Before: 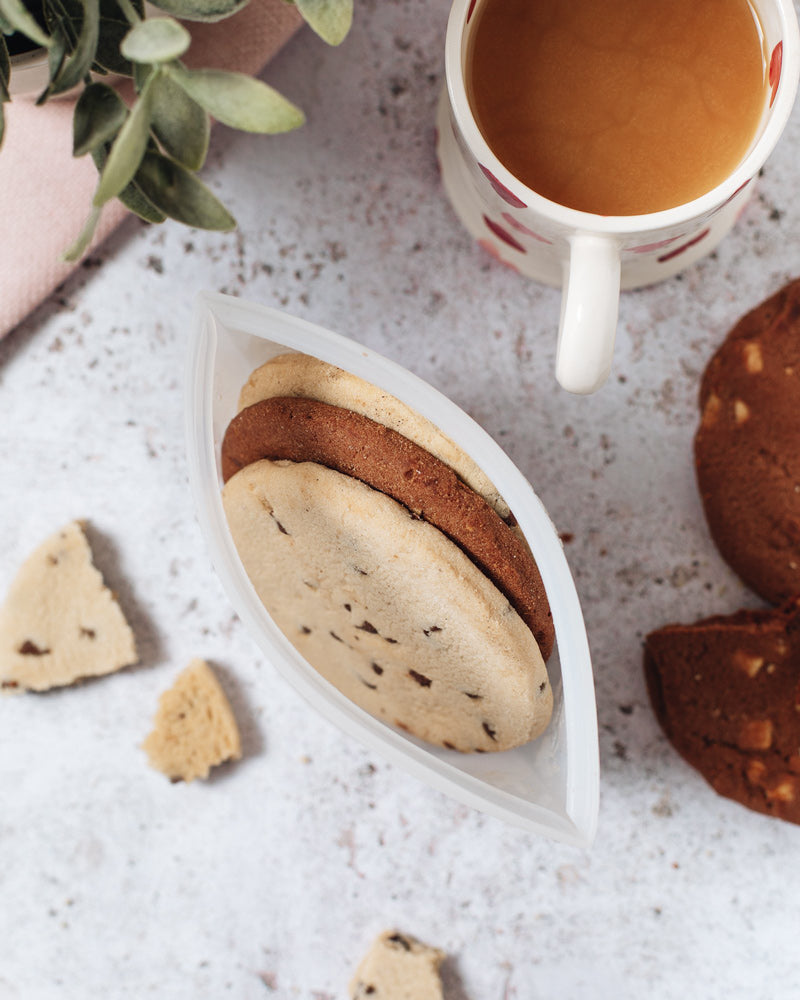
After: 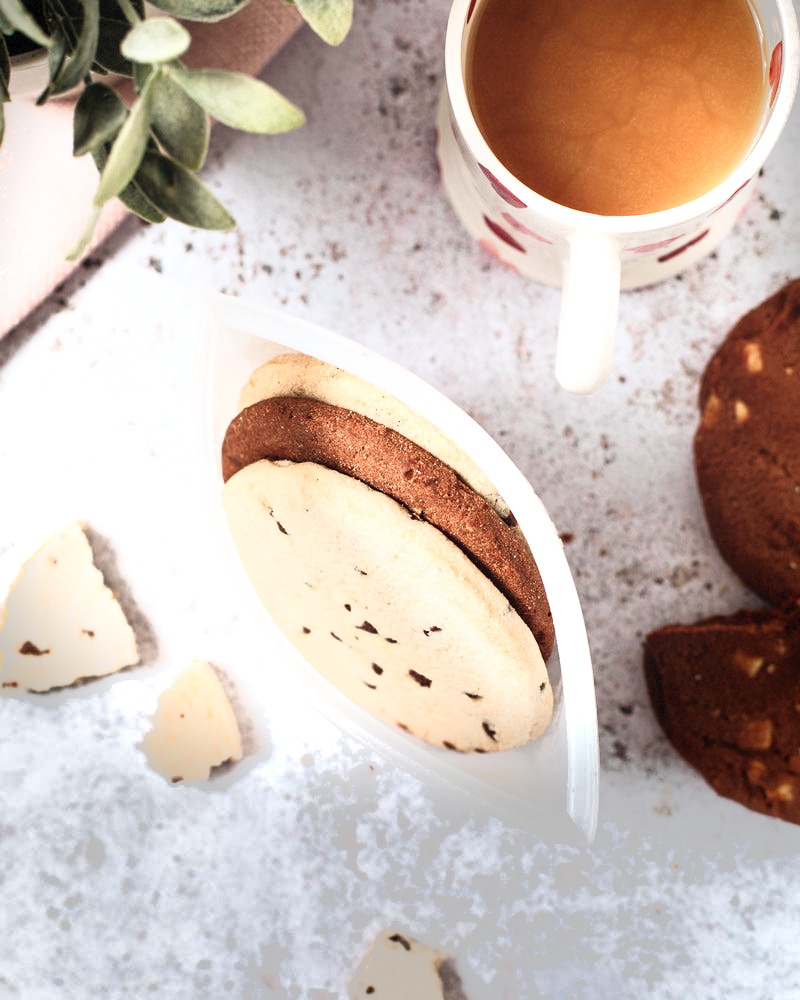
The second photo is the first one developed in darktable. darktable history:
exposure: black level correction -0.002, exposure 0.708 EV, compensate exposure bias true, compensate highlight preservation false
shadows and highlights: shadows -62.32, white point adjustment -5.22, highlights 61.59
vignetting: fall-off start 68.33%, fall-off radius 30%, saturation 0.042, center (-0.066, -0.311), width/height ratio 0.992, shape 0.85, dithering 8-bit output
